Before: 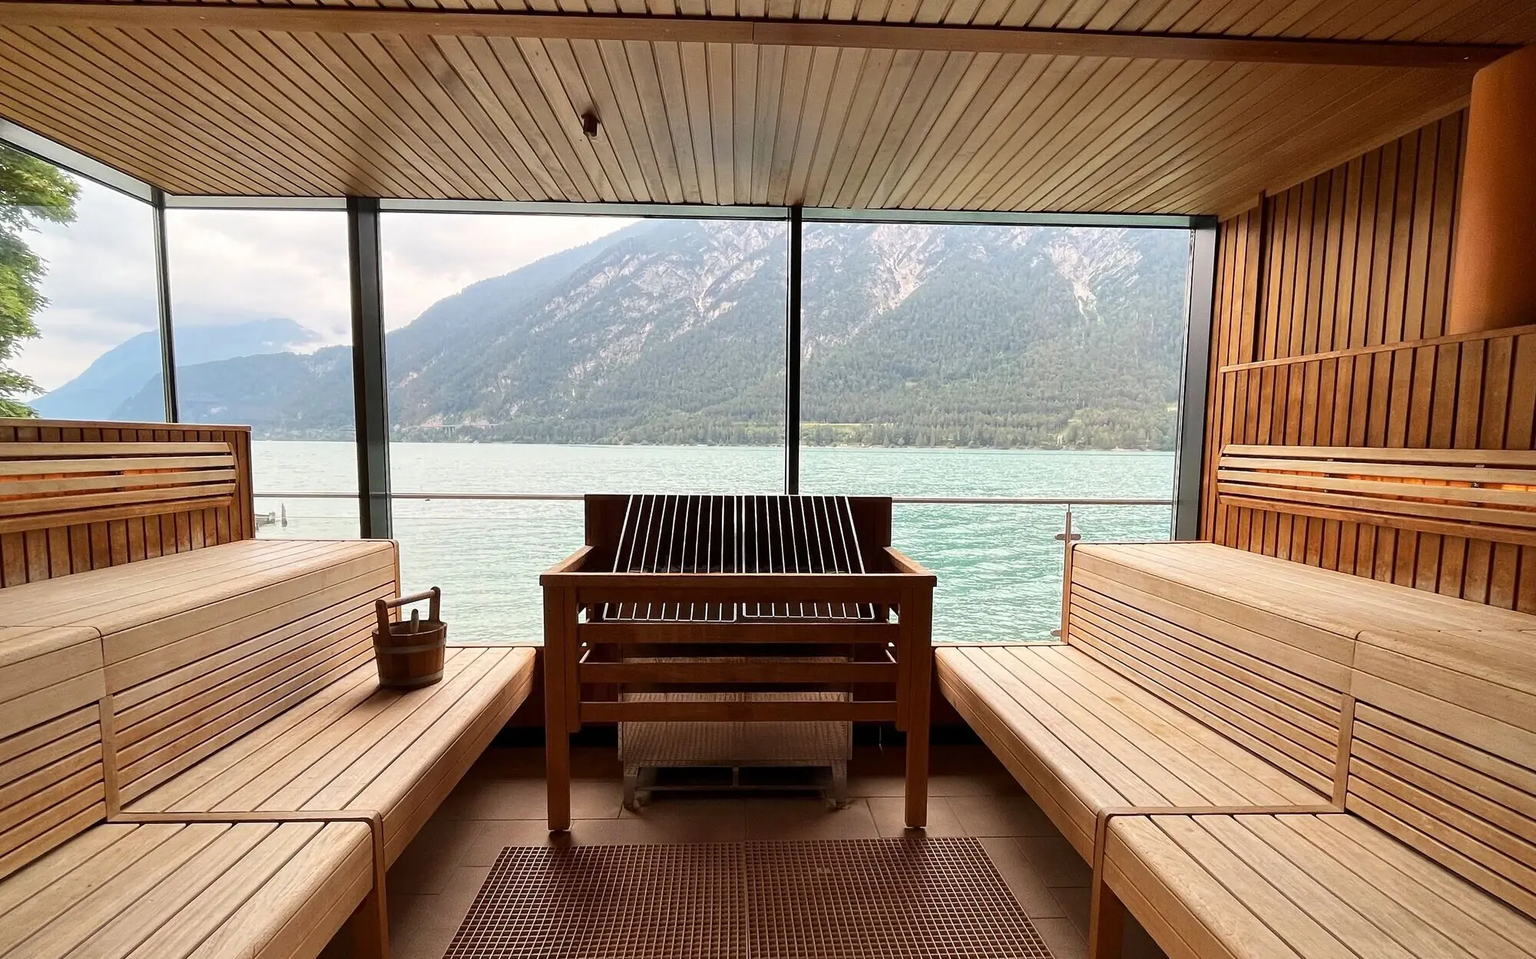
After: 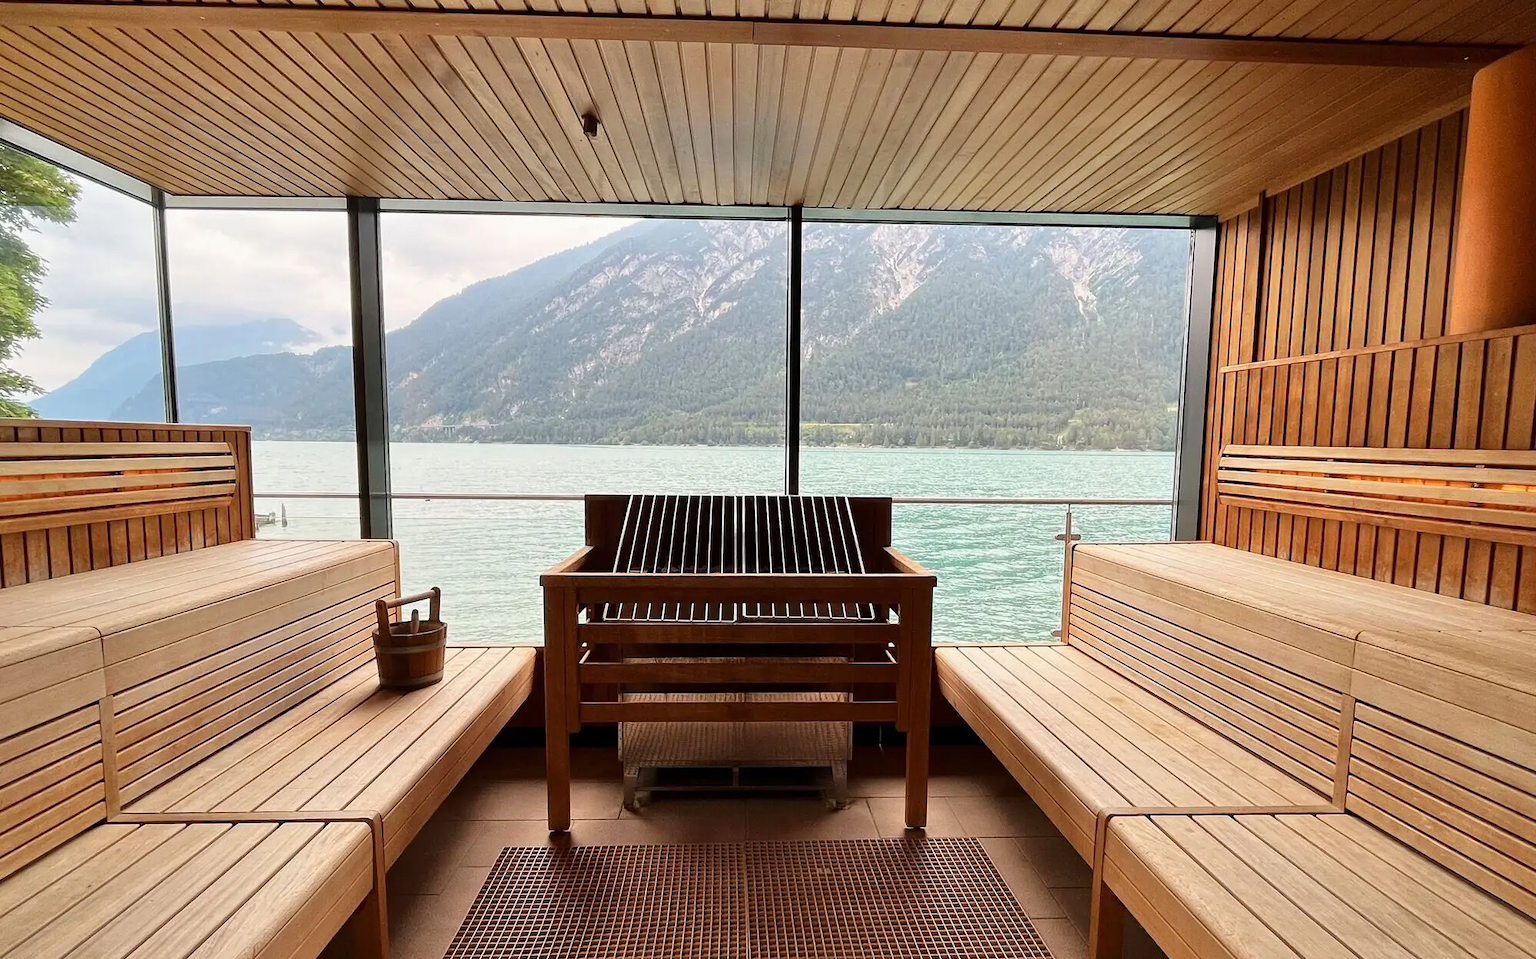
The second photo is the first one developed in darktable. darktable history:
exposure: exposure -0.072 EV, compensate highlight preservation false
tone equalizer: -8 EV 0.001 EV, -7 EV -0.004 EV, -6 EV 0.009 EV, -5 EV 0.032 EV, -4 EV 0.276 EV, -3 EV 0.644 EV, -2 EV 0.584 EV, -1 EV 0.187 EV, +0 EV 0.024 EV
